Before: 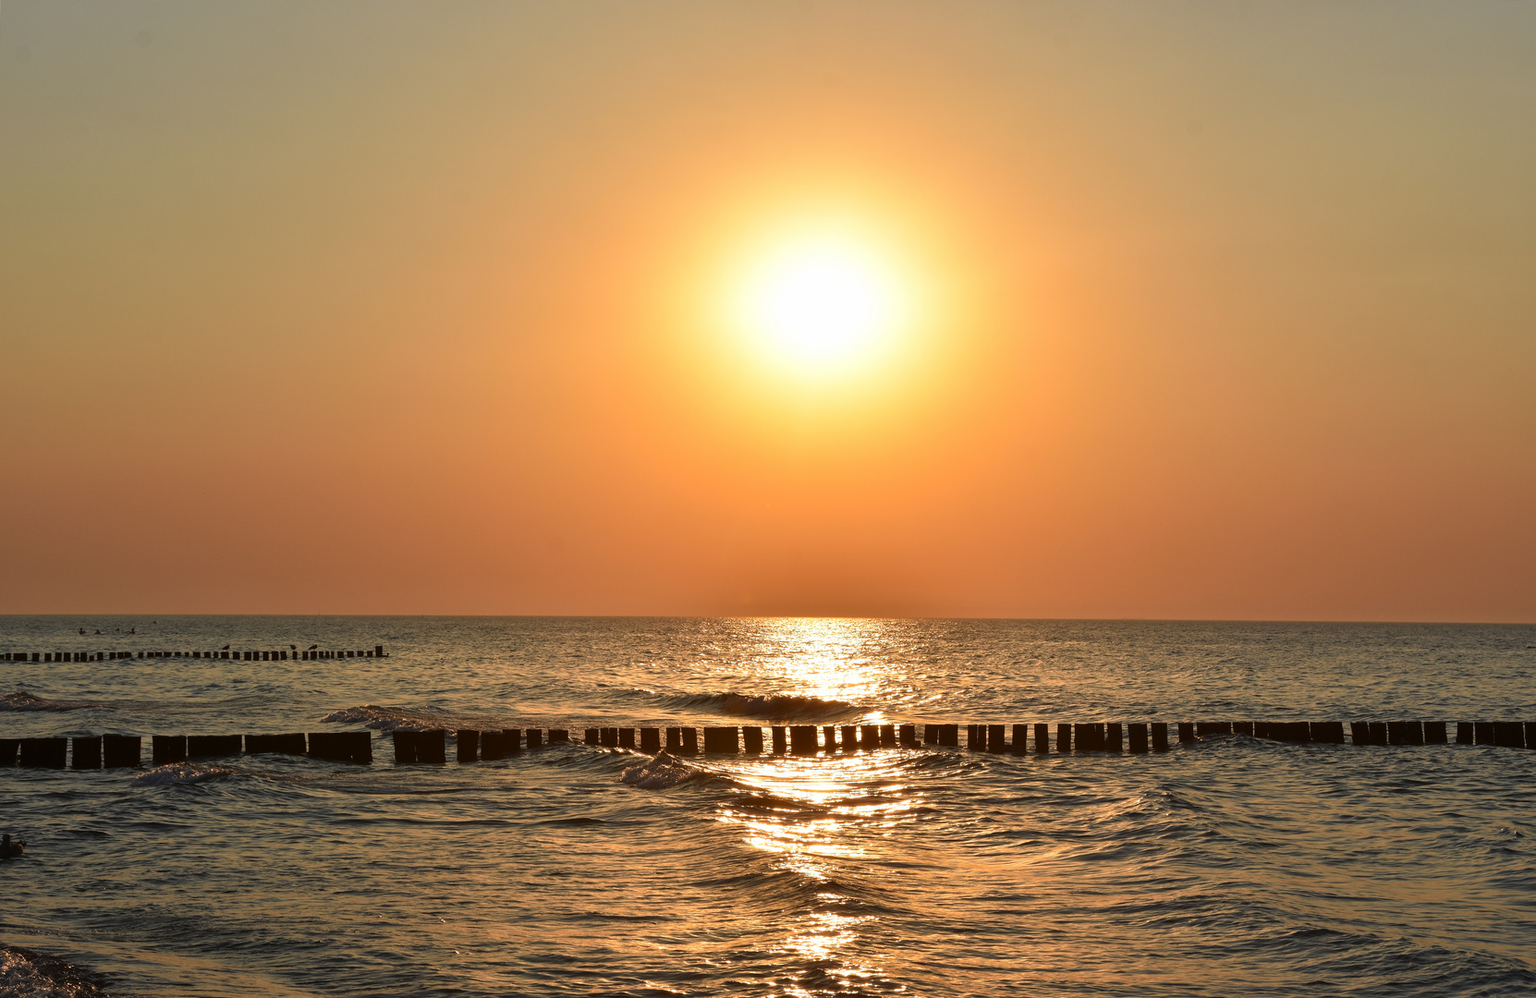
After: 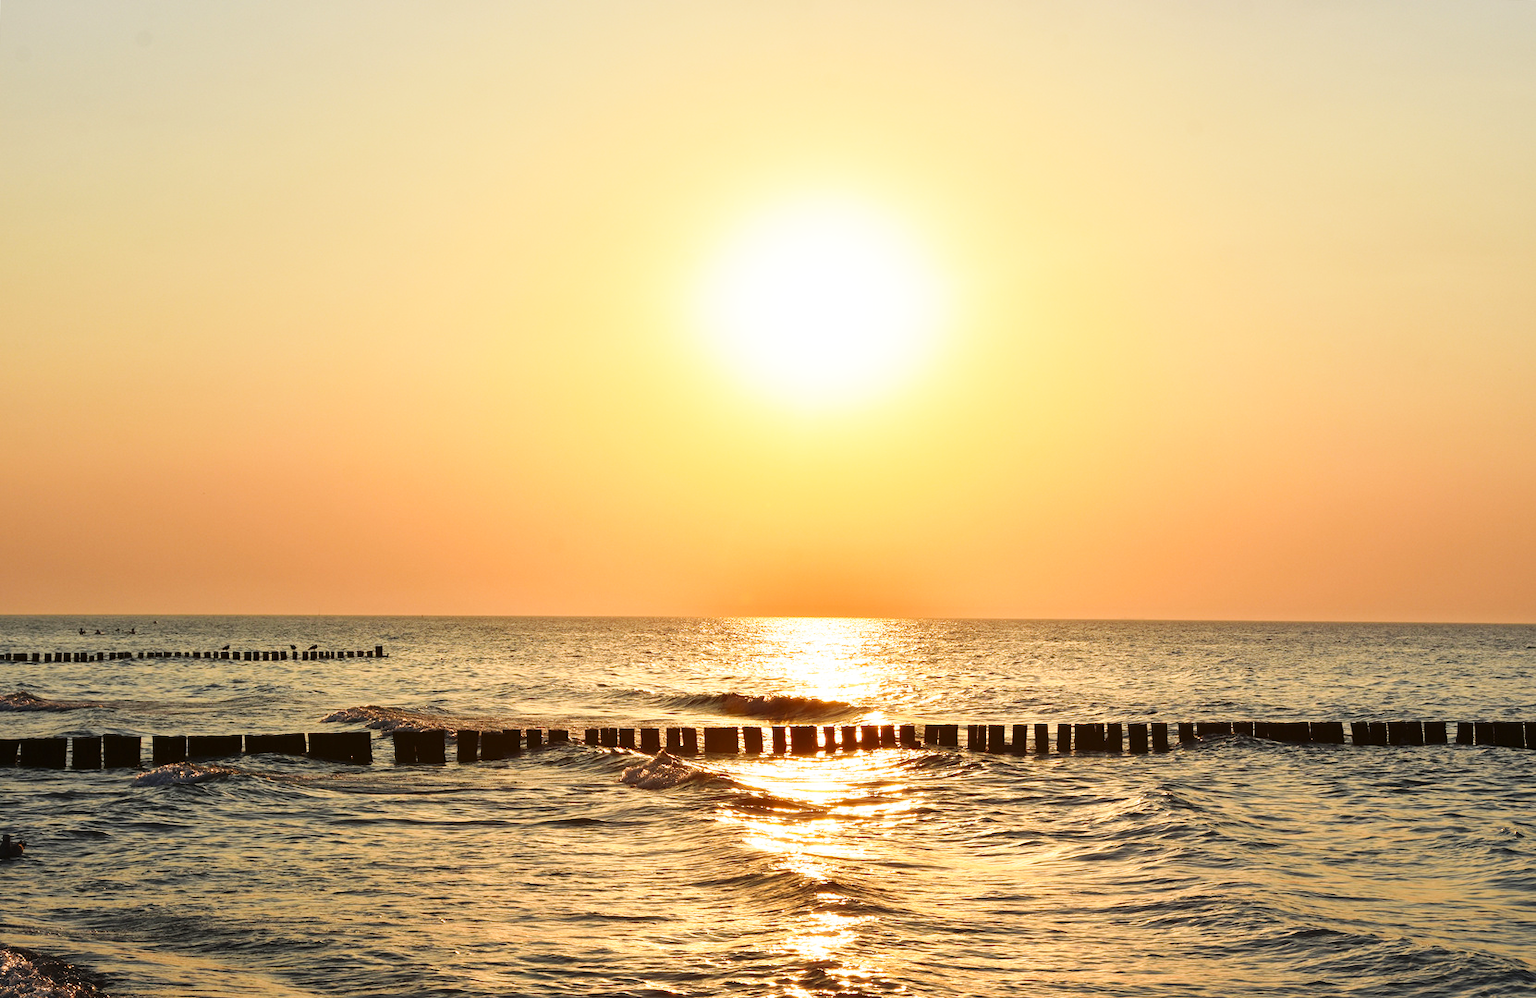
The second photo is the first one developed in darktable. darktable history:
base curve: curves: ch0 [(0, 0) (0.018, 0.026) (0.143, 0.37) (0.33, 0.731) (0.458, 0.853) (0.735, 0.965) (0.905, 0.986) (1, 1)], preserve colors none
